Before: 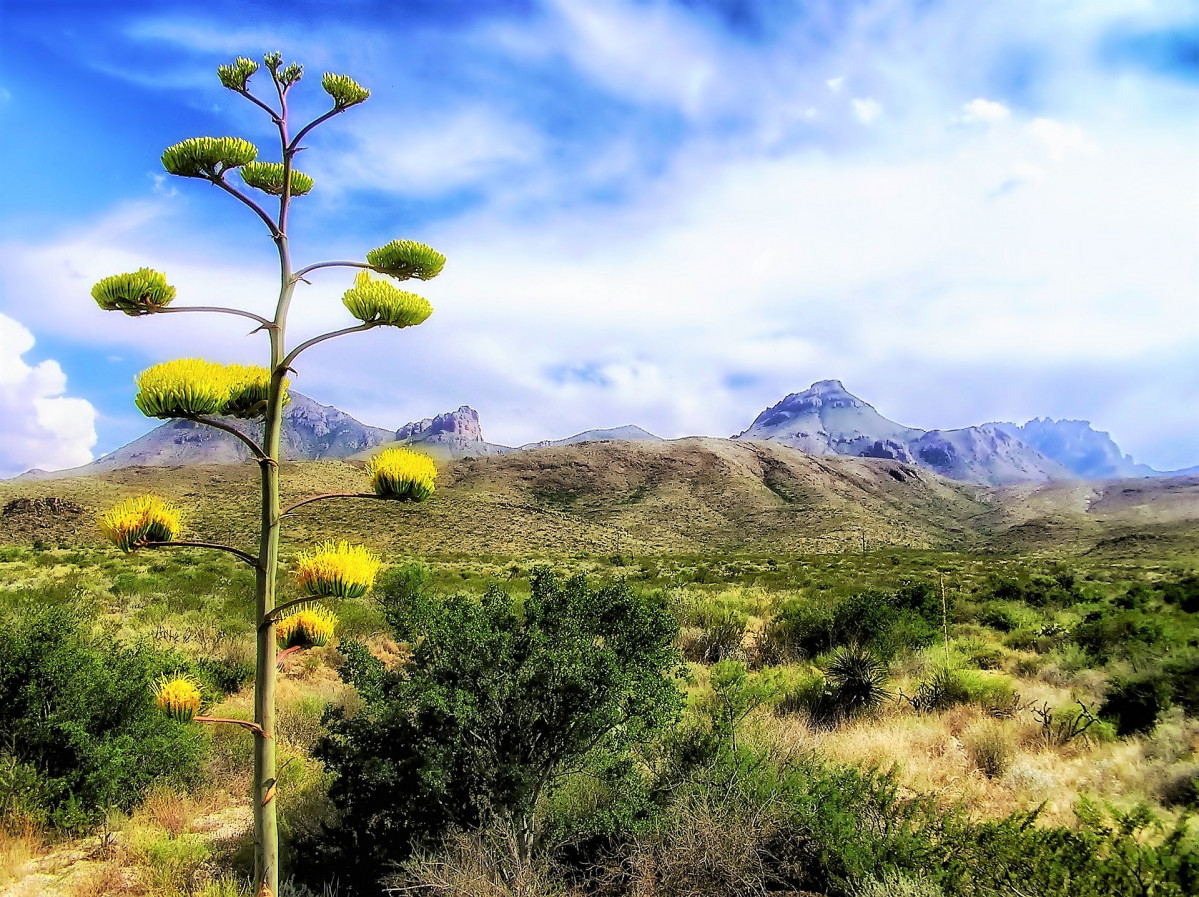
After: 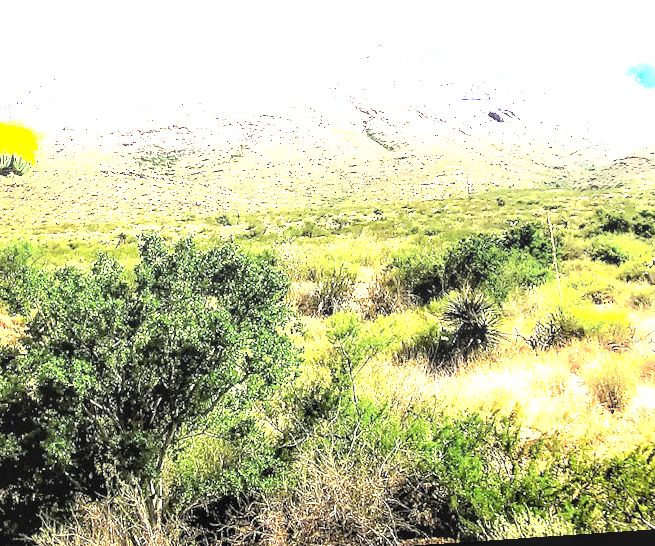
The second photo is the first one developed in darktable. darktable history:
crop: left 34.479%, top 38.822%, right 13.718%, bottom 5.172%
rotate and perspective: rotation -4.2°, shear 0.006, automatic cropping off
shadows and highlights: shadows -24.28, highlights 49.77, soften with gaussian
local contrast: on, module defaults
exposure: black level correction 0, exposure 1.741 EV, compensate exposure bias true, compensate highlight preservation false
